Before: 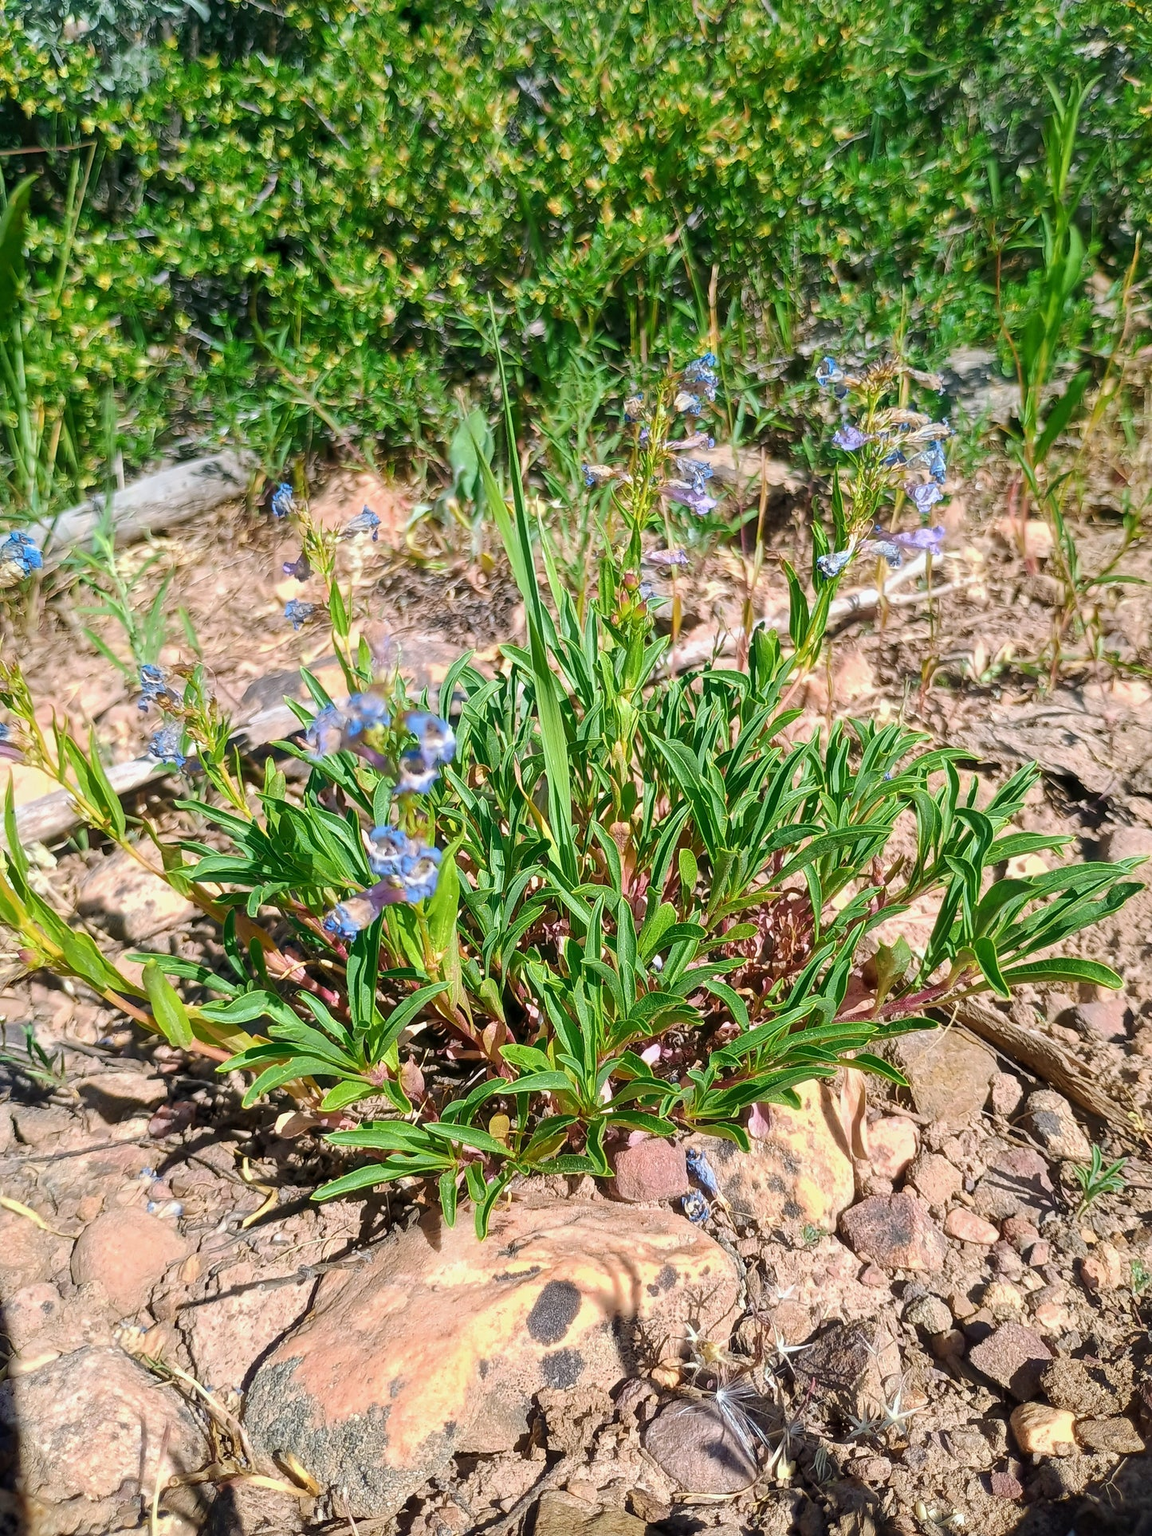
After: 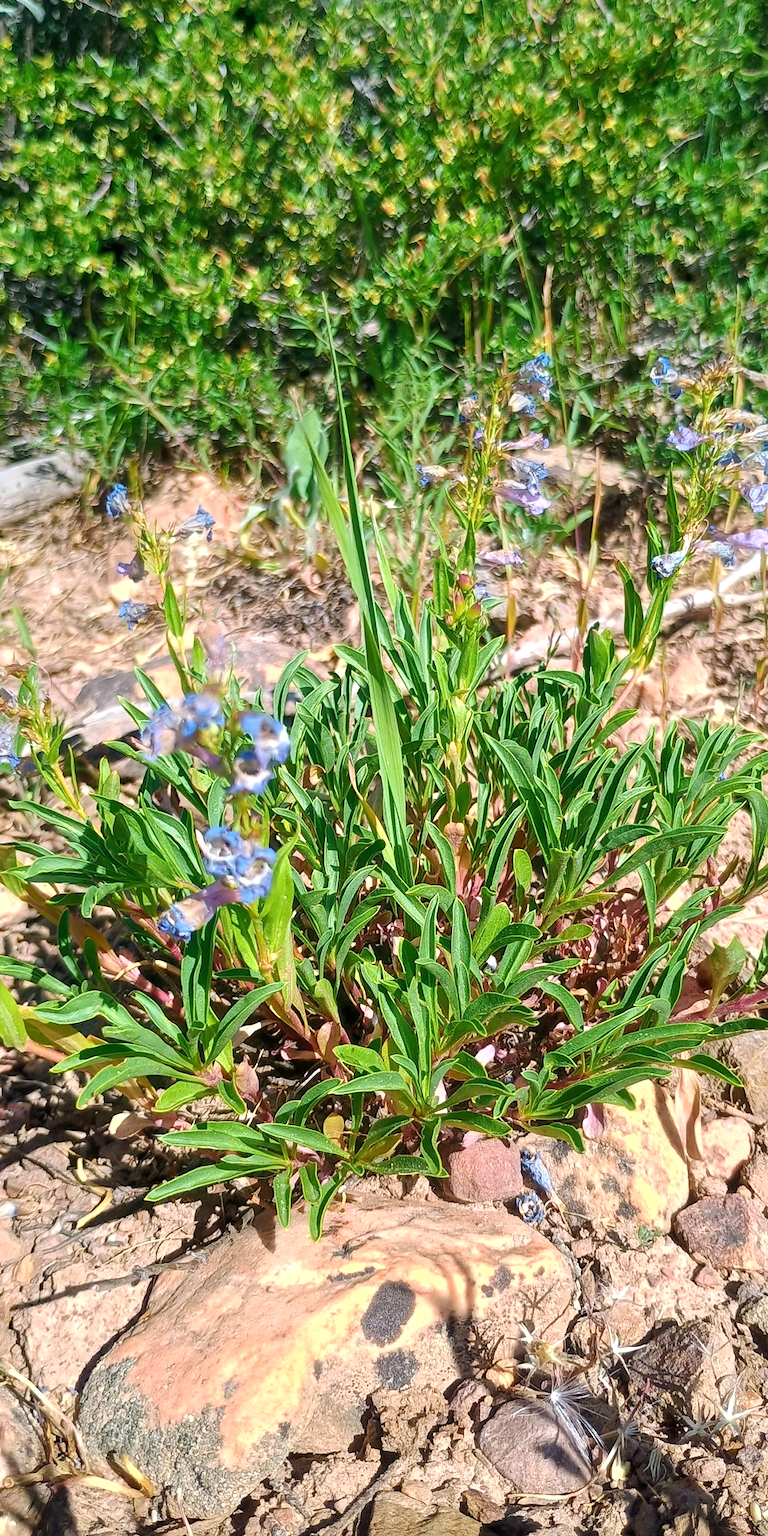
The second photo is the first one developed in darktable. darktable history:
exposure: exposure 0.207 EV, compensate highlight preservation false
crop and rotate: left 14.436%, right 18.898%
